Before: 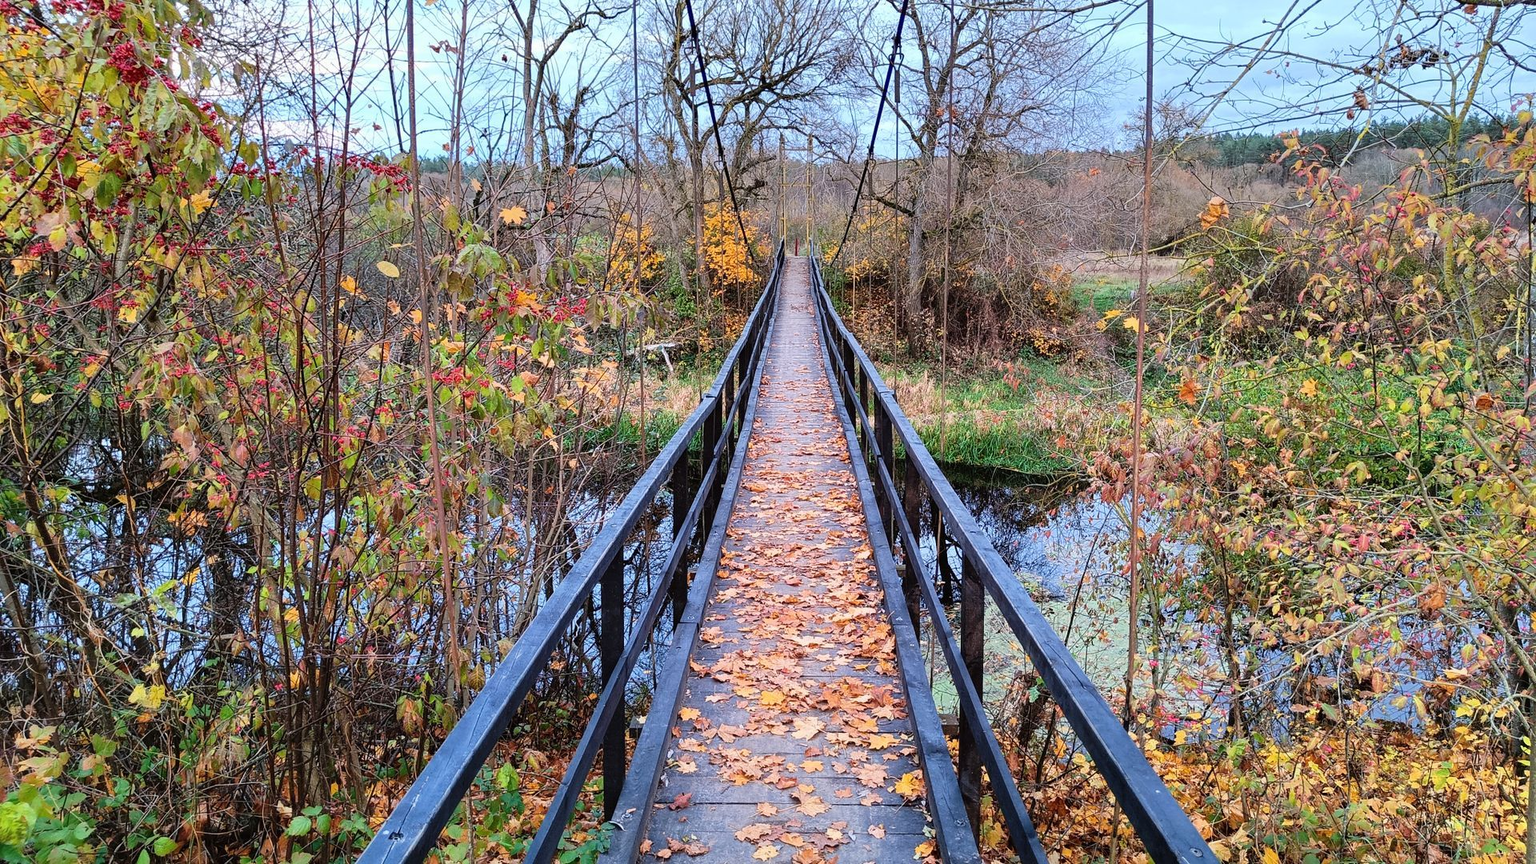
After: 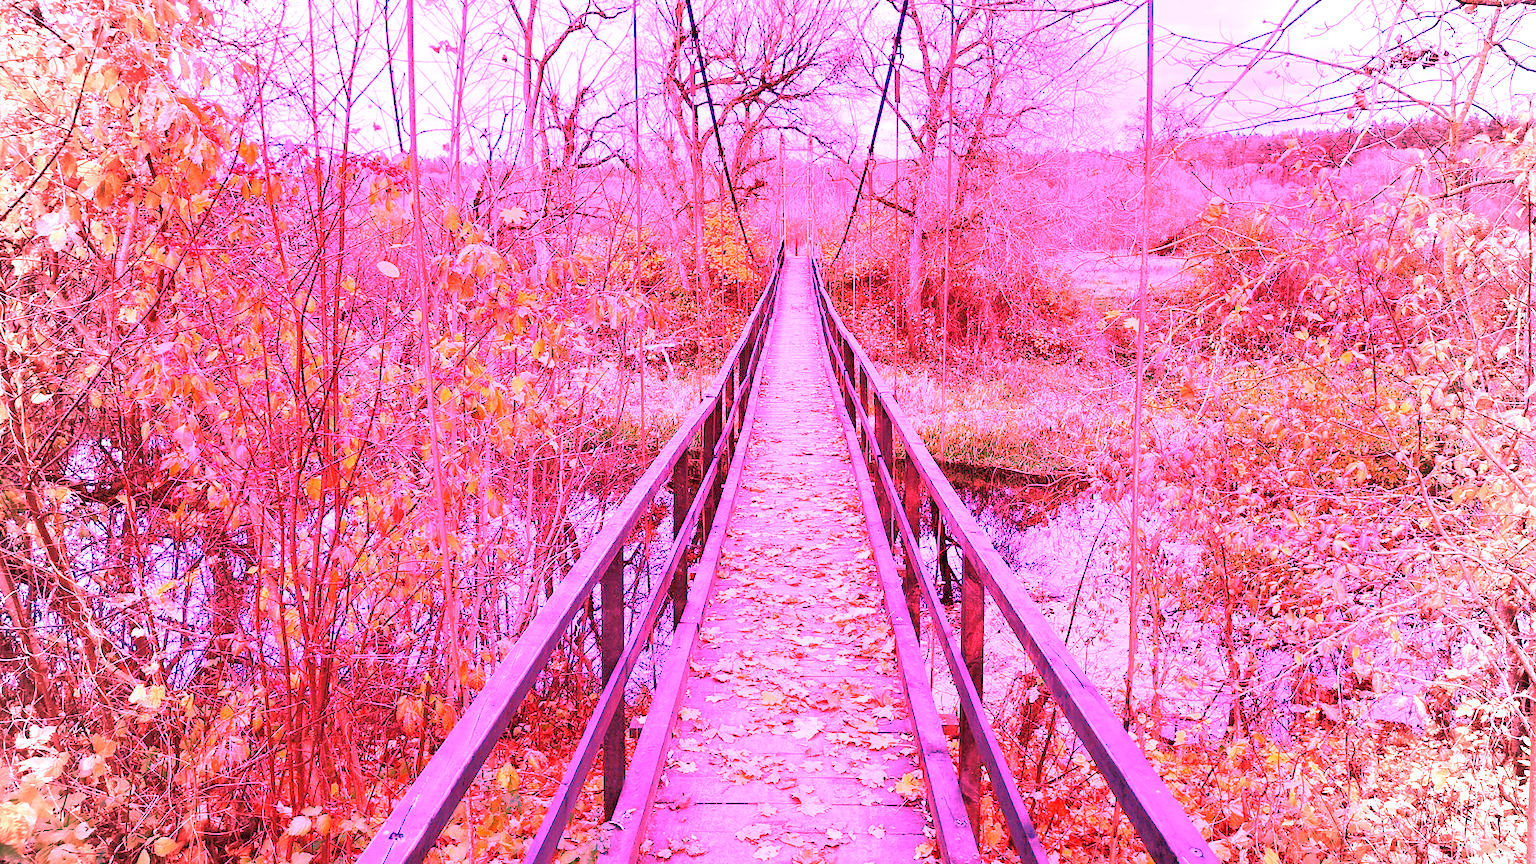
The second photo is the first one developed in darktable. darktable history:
vignetting: fall-off radius 60.92%
white balance: red 4.26, blue 1.802
tone equalizer: -7 EV 0.15 EV, -6 EV 0.6 EV, -5 EV 1.15 EV, -4 EV 1.33 EV, -3 EV 1.15 EV, -2 EV 0.6 EV, -1 EV 0.15 EV, mask exposure compensation -0.5 EV
